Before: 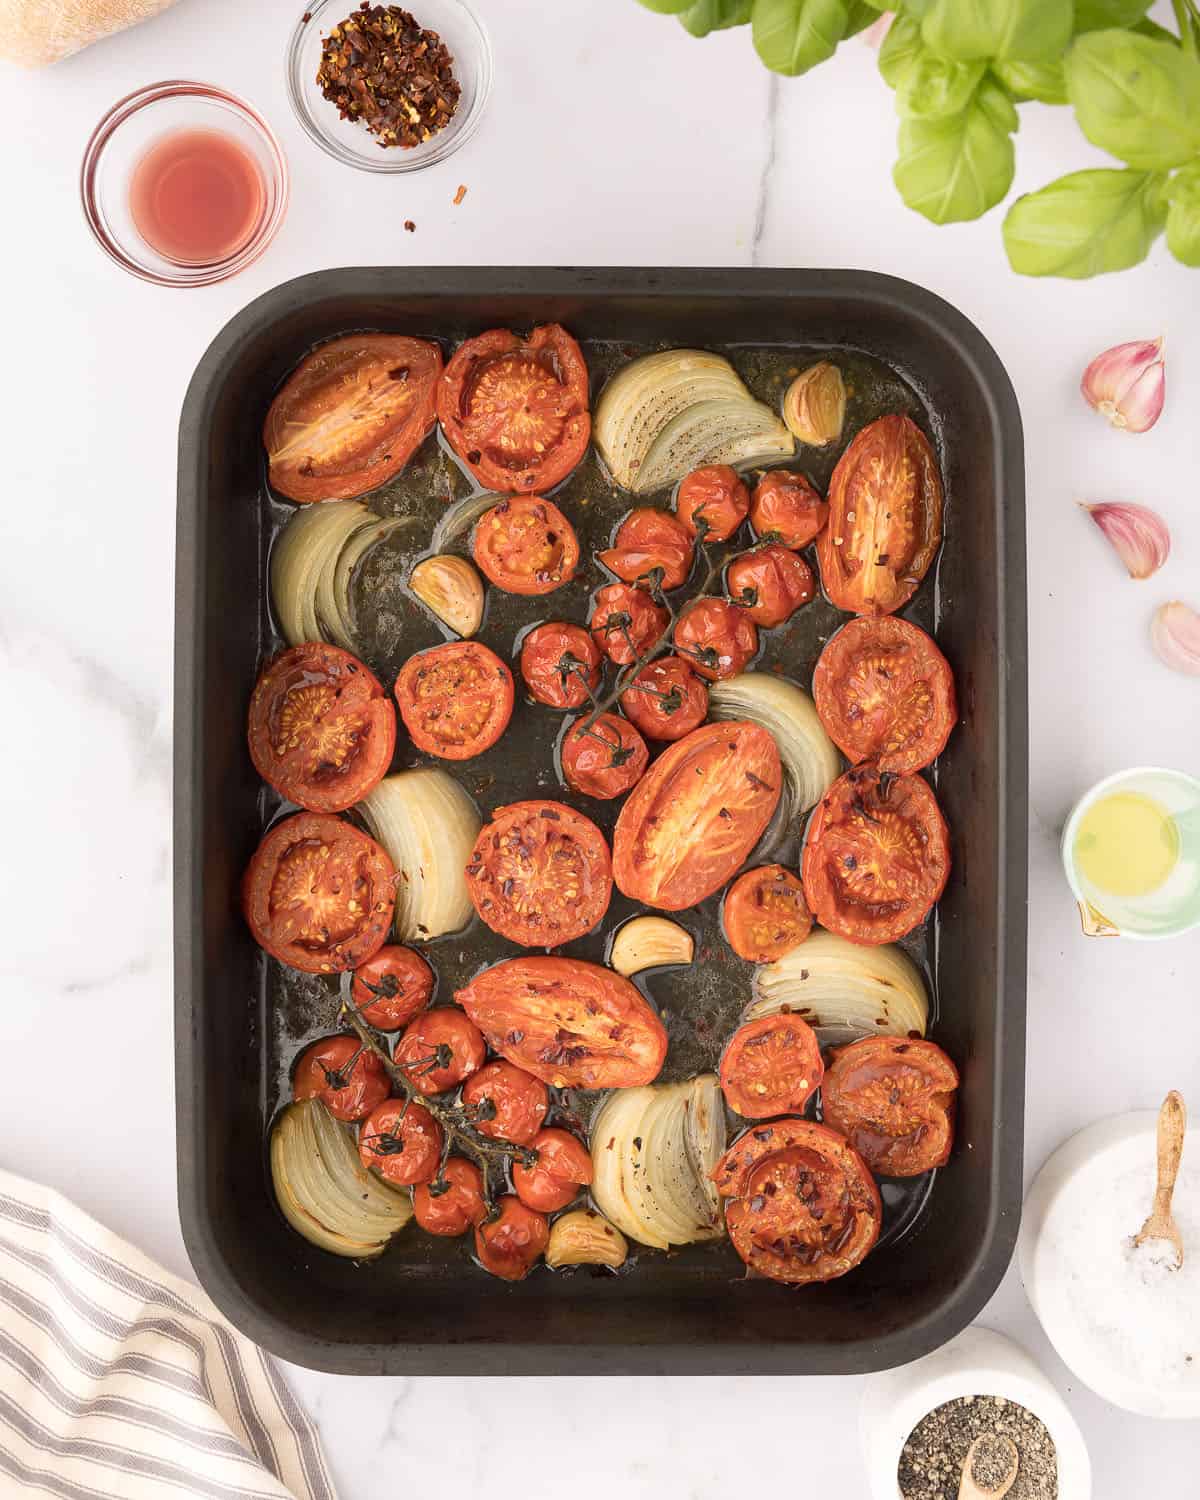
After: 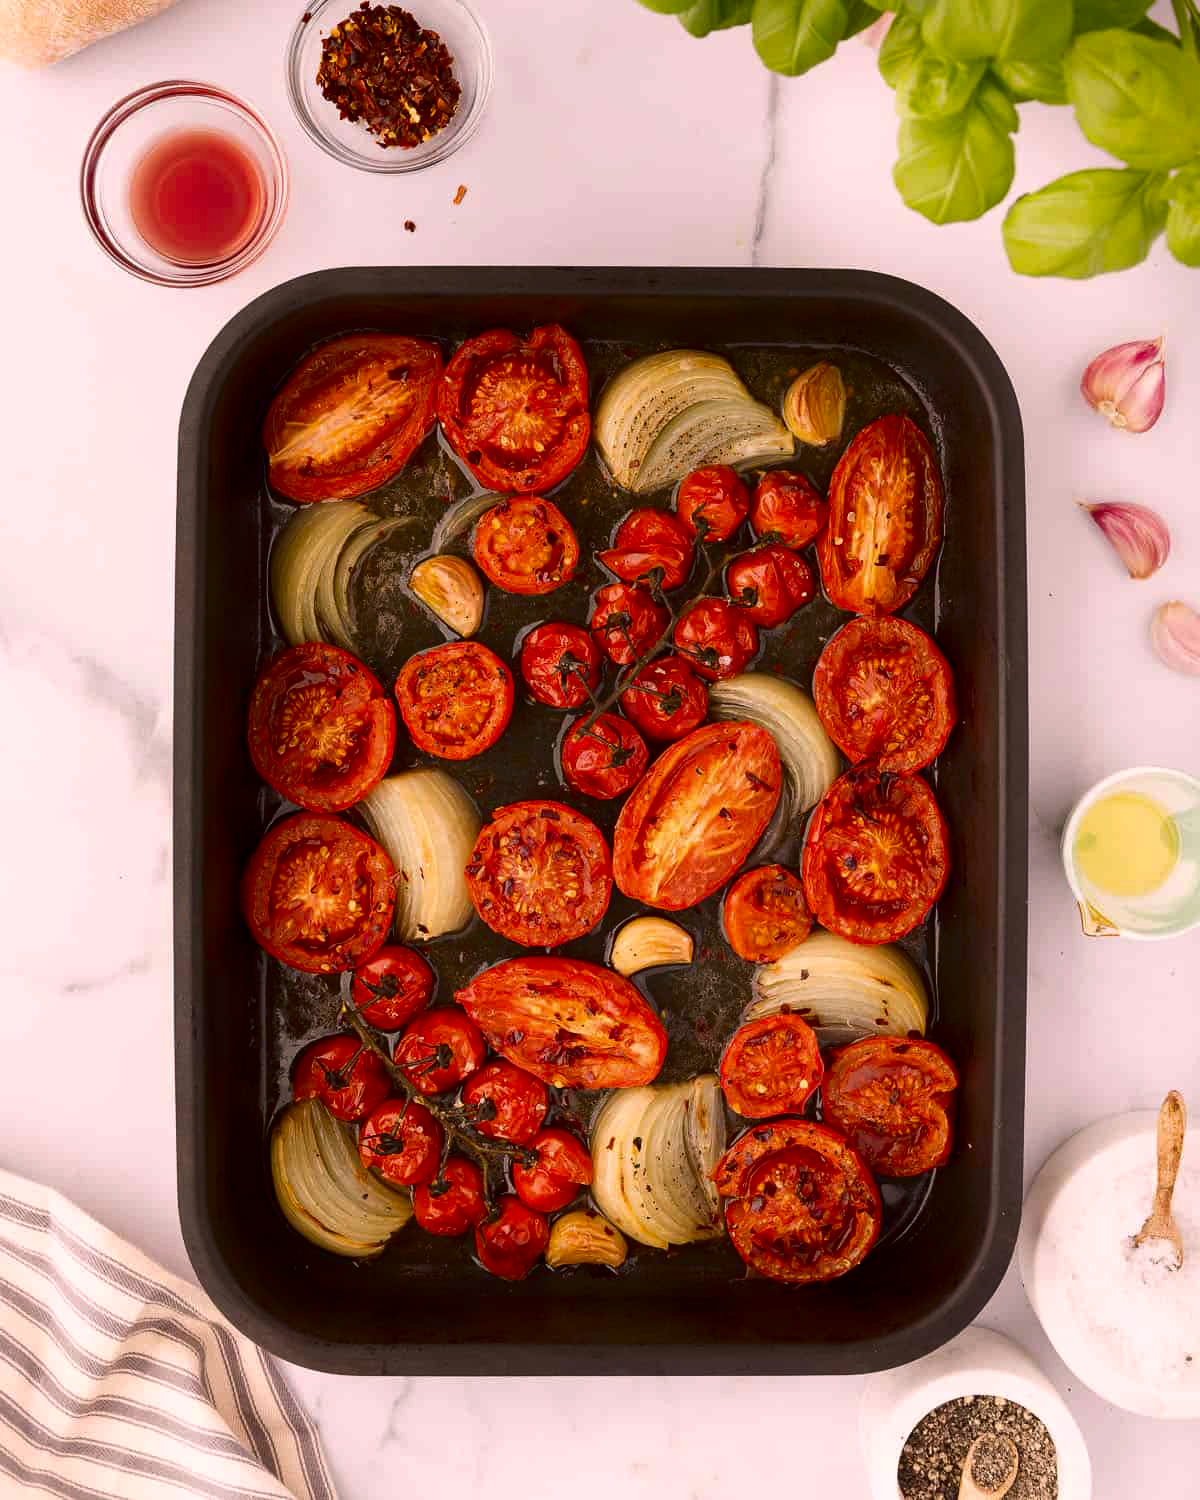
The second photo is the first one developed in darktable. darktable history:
color calibration: output R [1.063, -0.012, -0.003, 0], output B [-0.079, 0.047, 1, 0], gray › normalize channels true, illuminant same as pipeline (D50), adaptation XYZ, x 0.346, y 0.358, temperature 5016.14 K, gamut compression 0.002
contrast brightness saturation: brightness -0.25, saturation 0.202
